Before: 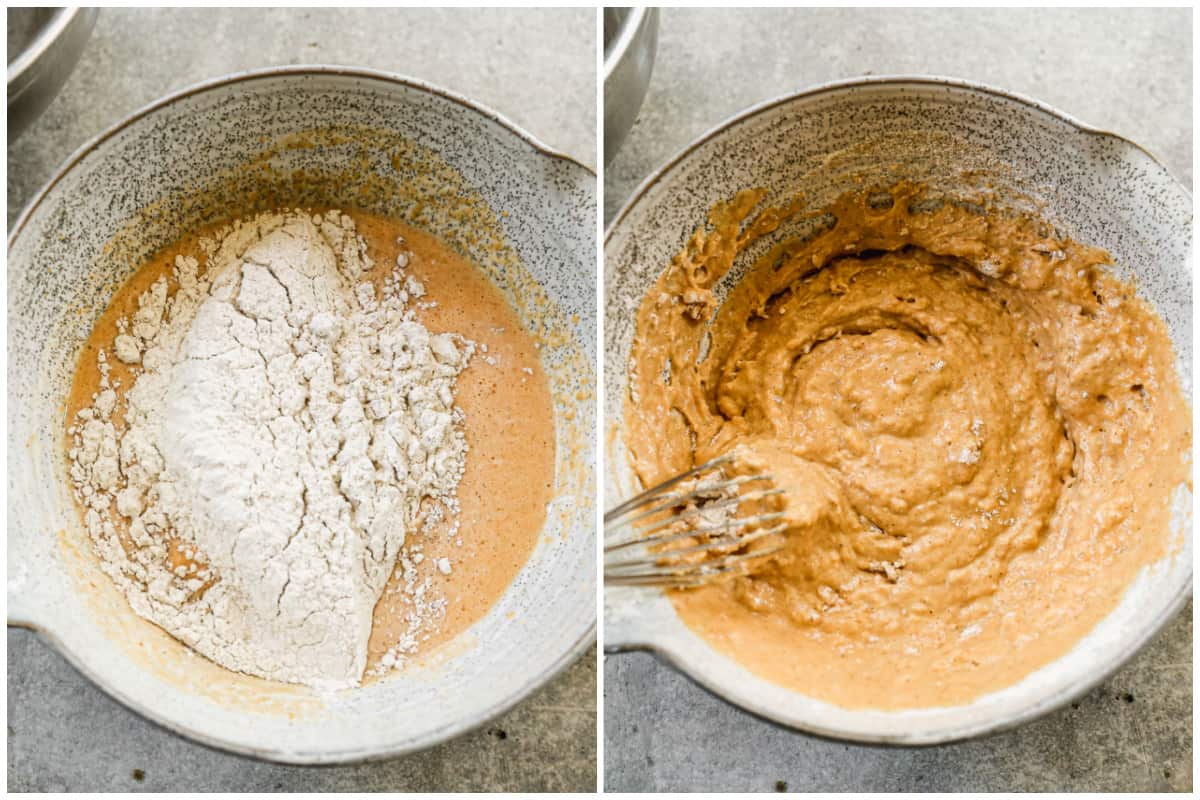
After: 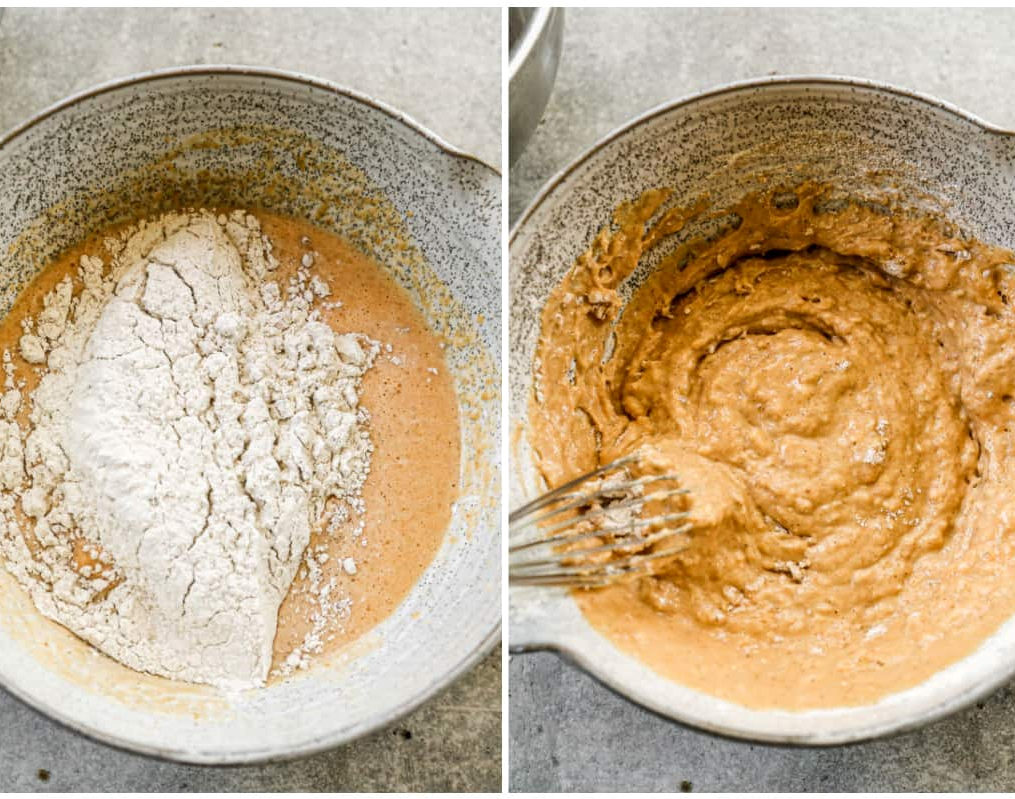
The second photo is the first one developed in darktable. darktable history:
crop: left 7.985%, right 7.415%
local contrast: highlights 102%, shadows 102%, detail 119%, midtone range 0.2
